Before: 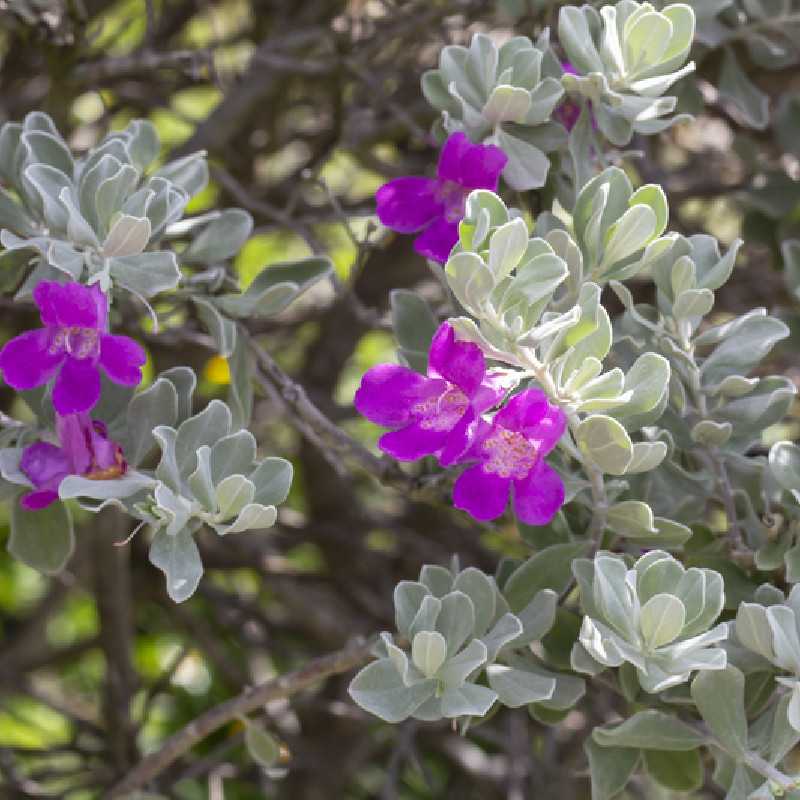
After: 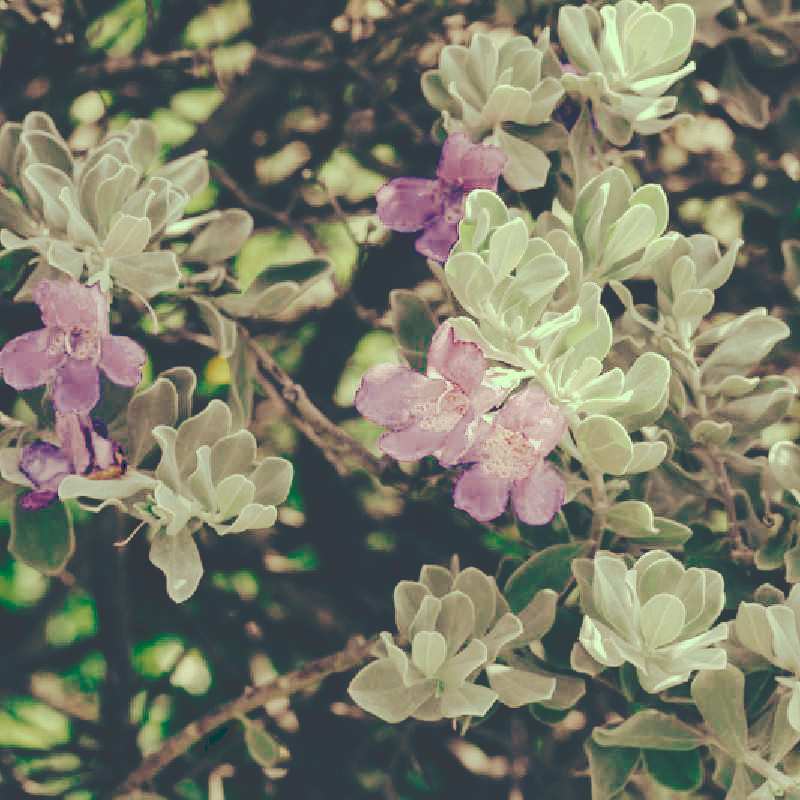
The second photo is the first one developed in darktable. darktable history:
tone curve: curves: ch0 [(0, 0) (0.003, 0.231) (0.011, 0.231) (0.025, 0.231) (0.044, 0.233) (0.069, 0.23) (0.1, 0.231) (0.136, 0.23) (0.177, 0.233) (0.224, 0.246) (0.277, 0.266) (0.335, 0.317) (0.399, 0.426) (0.468, 0.536) (0.543, 0.634) (0.623, 0.71) (0.709, 0.768) (0.801, 0.835) (0.898, 0.88) (1, 1)], preserve colors none
color look up table: target L [92.41, 87.85, 83.94, 76.97, 74.08, 61.99, 60.28, 64.88, 56.4, 50.59, 46.85, 44.35, 25.01, 201.92, 83.7, 80.79, 70.13, 64.95, 62.82, 68.17, 62.43, 45.05, 47.1, 39.81, 32.62, 0.523, 97.38, 90.81, 79.77, 89.12, 67.67, 62.2, 82.84, 69.38, 56.82, 45.47, 41.44, 33.04, 40.67, 17.22, 0.537, 0.538, 0.518, 15.91, 76.37, 75.15, 62.33, 42.49, 17.66], target a [-22.41, -36.52, -23.94, -48.7, -32.77, -41.12, -37.51, -11.91, -21.61, -35.81, -15.87, -25.6, -66.56, 0, -4.351, -6.52, 21.67, 38.61, 8.326, 33.26, 22.66, 4.407, 33.33, 18.36, 46.11, 5.828, -14.7, -2.696, -3.171, -0.833, -0.571, 43.12, 6.842, 2.18, 9.182, -8.988, 2.563, -3.102, 15.95, -45.16, 6.319, 14.58, 7.977, -44.96, -46.42, -39.01, -18.18, -18.41, -47.57], target b [44.8, 53.09, 30.47, 35.17, 34.68, 34.39, 17.52, 29.58, 10.25, 22.51, 23.48, 9.666, -2.65, -0.001, 40.28, 50.63, 42.4, 35.66, 22.89, 28.43, 17.07, 22.7, 28.14, 8.405, 1.123, -44.09, 28.87, 21.76, 4.183, 17.49, 18.56, 14.24, 9.055, -12.41, 3.38, -15.92, -8.452, -1.582, -6.615, -26.86, -45.42, -69.08, -51.67, -17.83, 12.02, -2.91, 6.135, -4.918, -22.59], num patches 49
